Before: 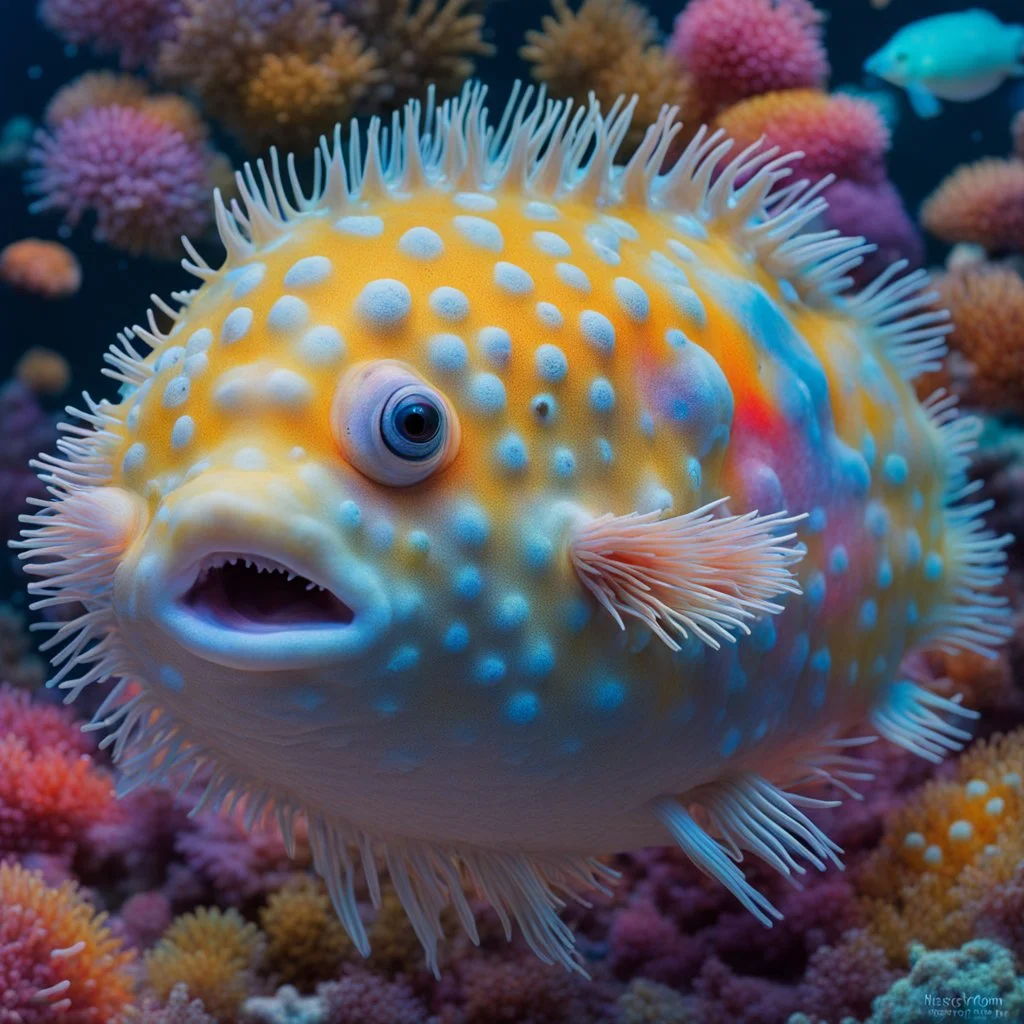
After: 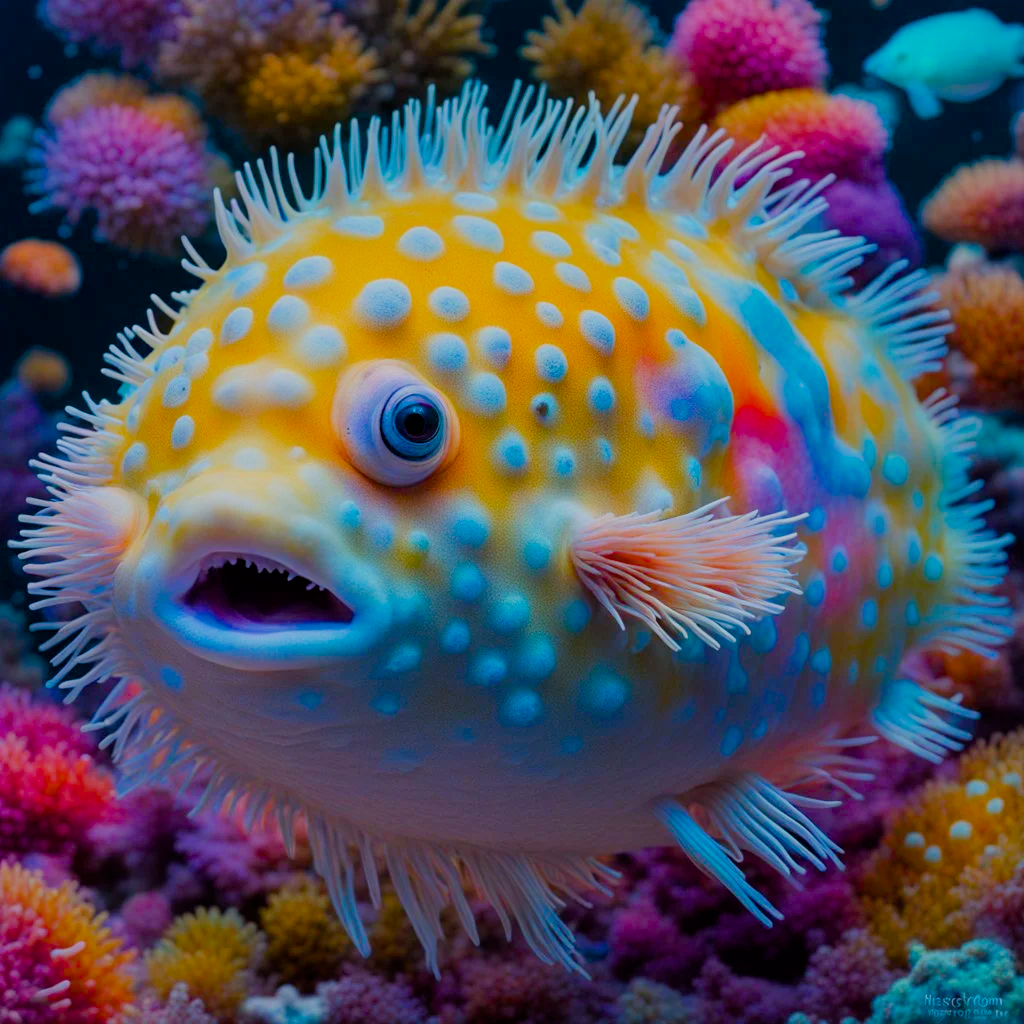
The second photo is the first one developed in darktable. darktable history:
filmic rgb: black relative exposure -16 EV, white relative exposure 6.93 EV, hardness 4.69, color science v6 (2022)
color balance rgb: shadows lift › chroma 2.031%, shadows lift › hue 247.36°, linear chroma grading › global chroma 18.299%, perceptual saturation grading › global saturation 45.746%, perceptual saturation grading › highlights -50.57%, perceptual saturation grading › shadows 30.001%
